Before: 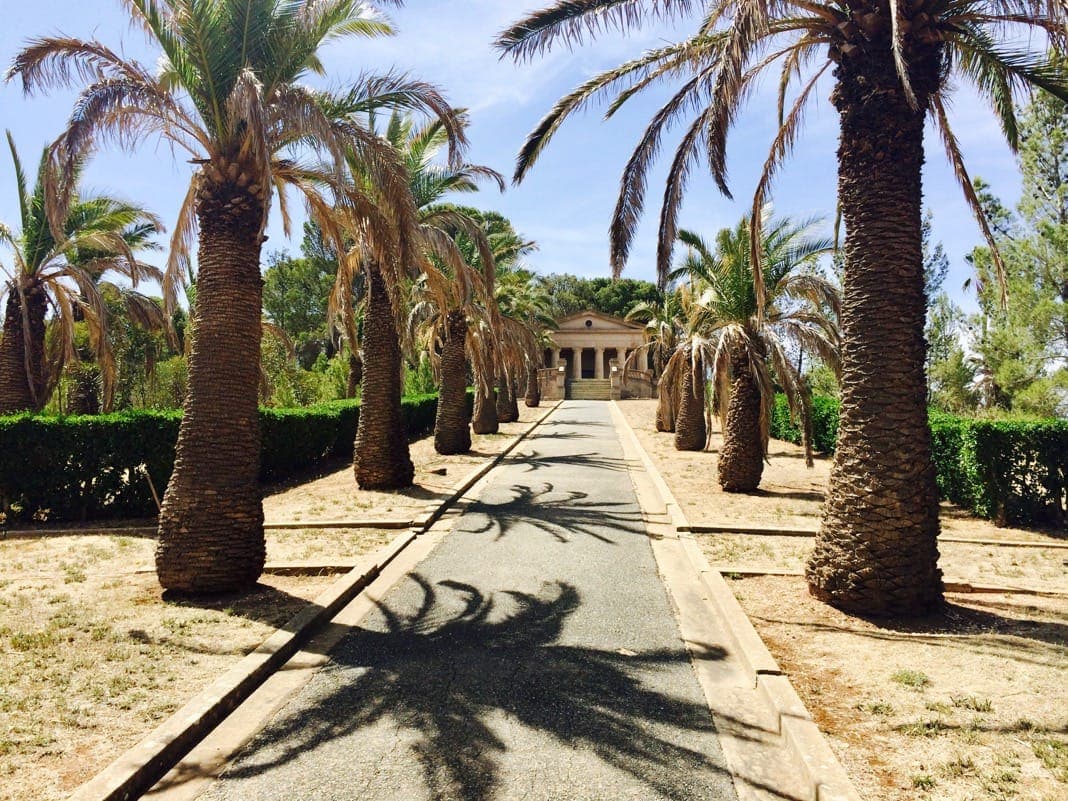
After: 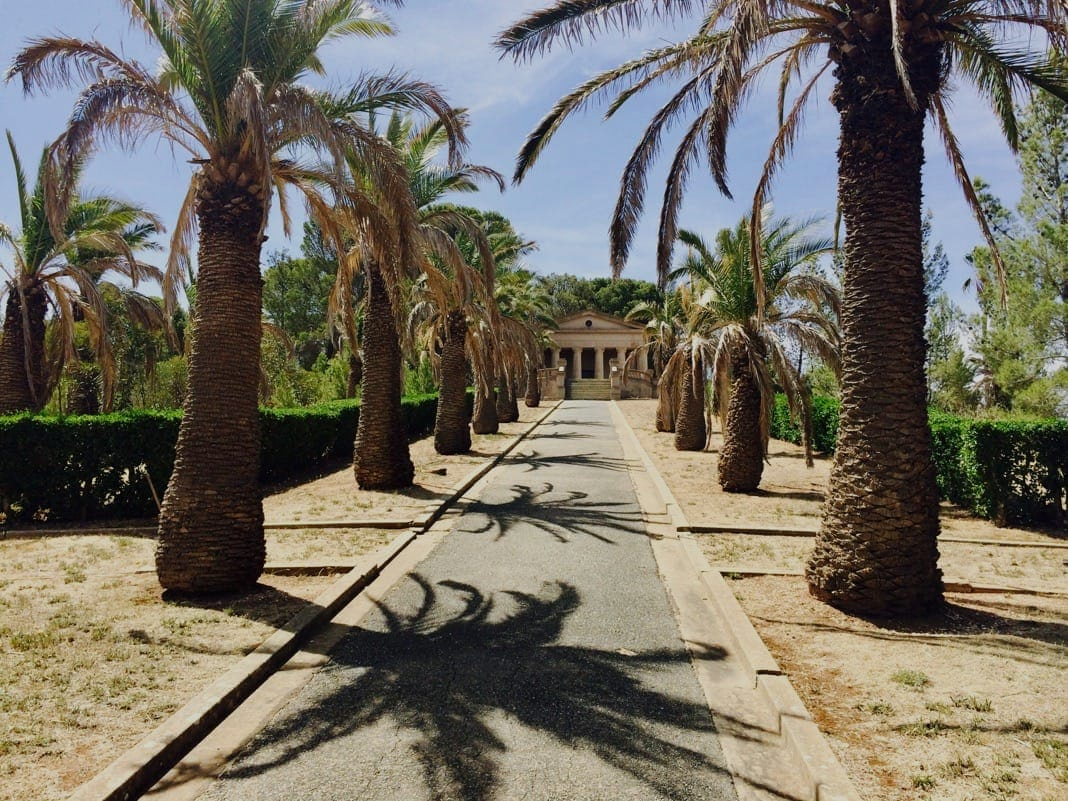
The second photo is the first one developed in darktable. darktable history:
exposure: exposure -0.57 EV, compensate highlight preservation false
